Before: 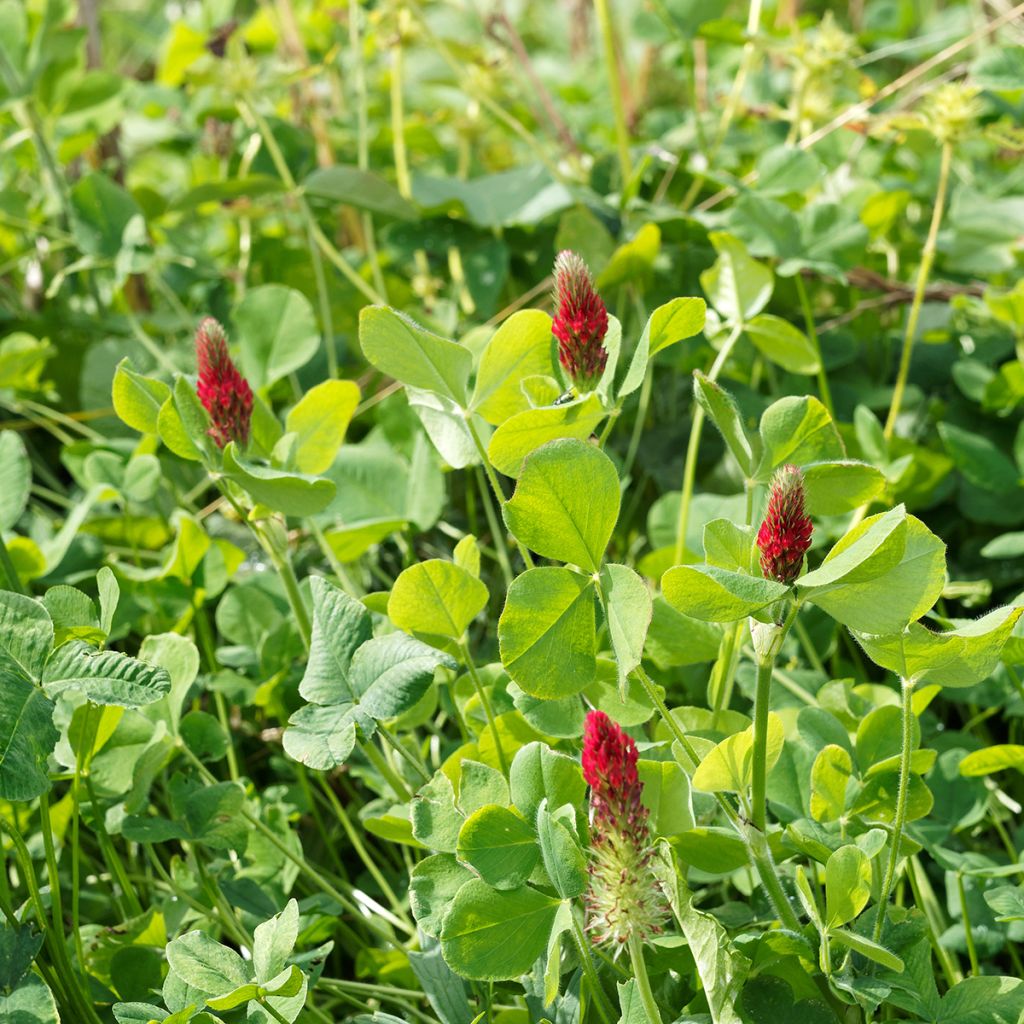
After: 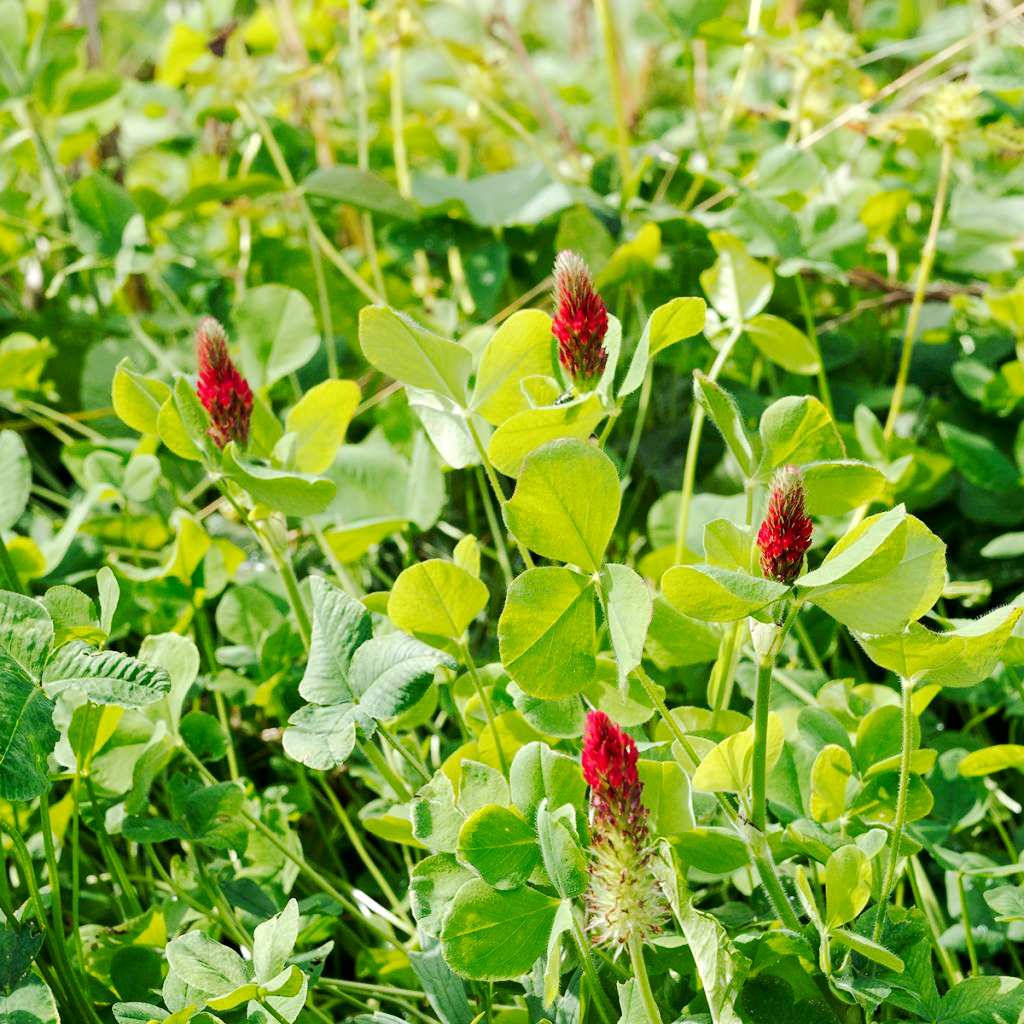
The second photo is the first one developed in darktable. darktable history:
levels: mode automatic, white 99.88%, levels [0.044, 0.416, 0.908]
tone curve: curves: ch0 [(0, 0) (0.052, 0.018) (0.236, 0.207) (0.41, 0.417) (0.485, 0.518) (0.54, 0.584) (0.625, 0.666) (0.845, 0.828) (0.994, 0.964)]; ch1 [(0, 0.055) (0.15, 0.117) (0.317, 0.34) (0.382, 0.408) (0.434, 0.441) (0.472, 0.479) (0.498, 0.501) (0.557, 0.558) (0.616, 0.59) (0.739, 0.7) (0.873, 0.857) (1, 0.928)]; ch2 [(0, 0) (0.352, 0.403) (0.447, 0.466) (0.482, 0.482) (0.528, 0.526) (0.586, 0.577) (0.618, 0.621) (0.785, 0.747) (1, 1)], preserve colors none
